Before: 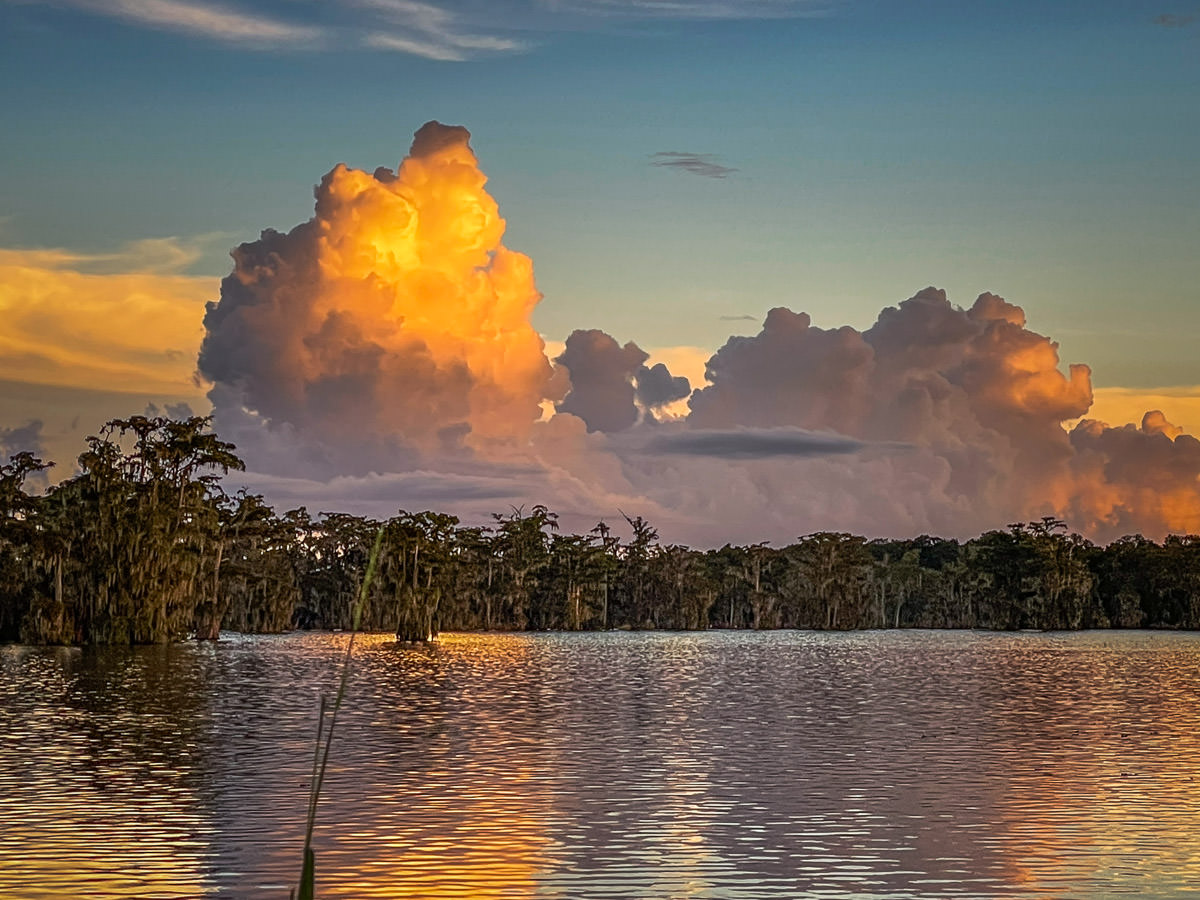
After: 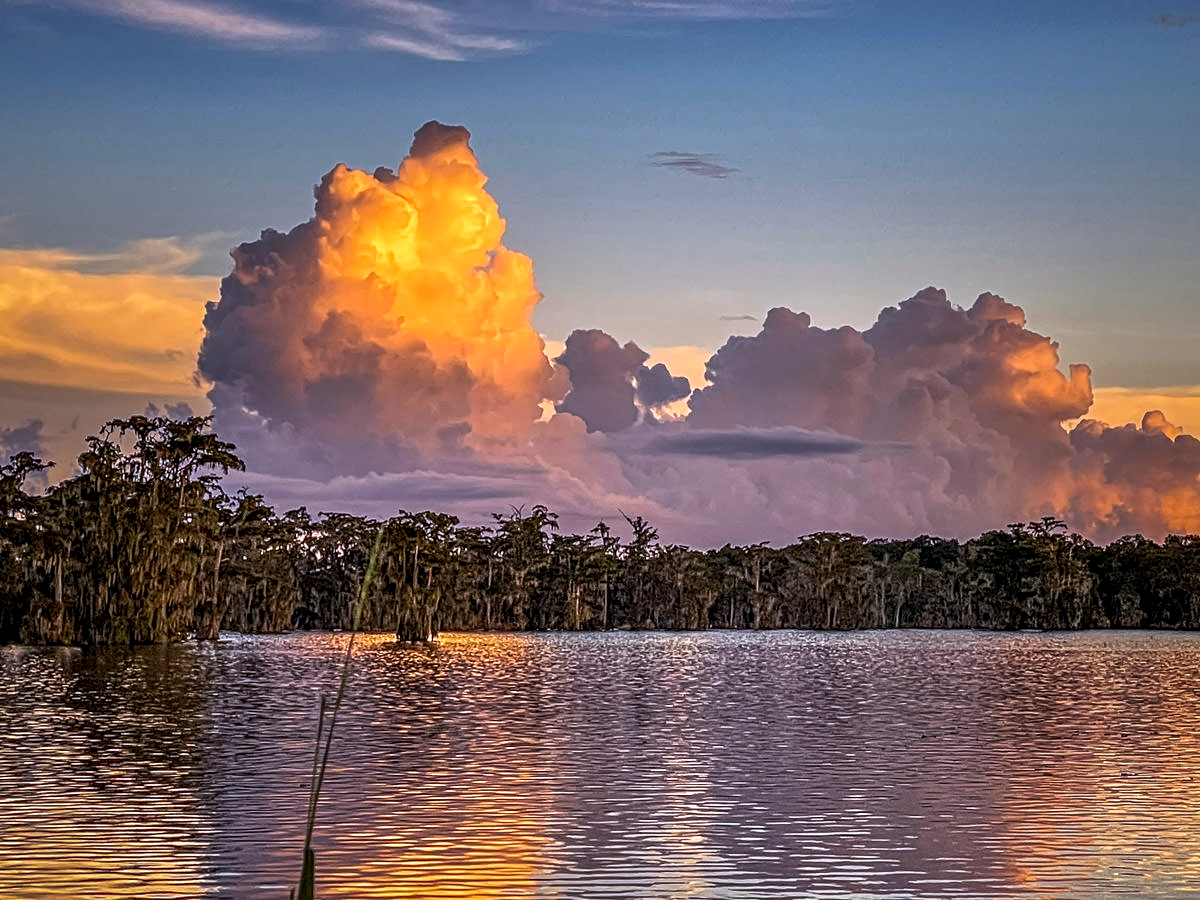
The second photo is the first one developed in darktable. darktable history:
contrast equalizer: octaves 7, y [[0.509, 0.514, 0.523, 0.542, 0.578, 0.603], [0.5 ×6], [0.509, 0.514, 0.523, 0.542, 0.578, 0.603], [0.001, 0.002, 0.003, 0.005, 0.01, 0.013], [0.001, 0.002, 0.003, 0.005, 0.01, 0.013]]
white balance: red 1.042, blue 1.17
local contrast: highlights 100%, shadows 100%, detail 120%, midtone range 0.2
